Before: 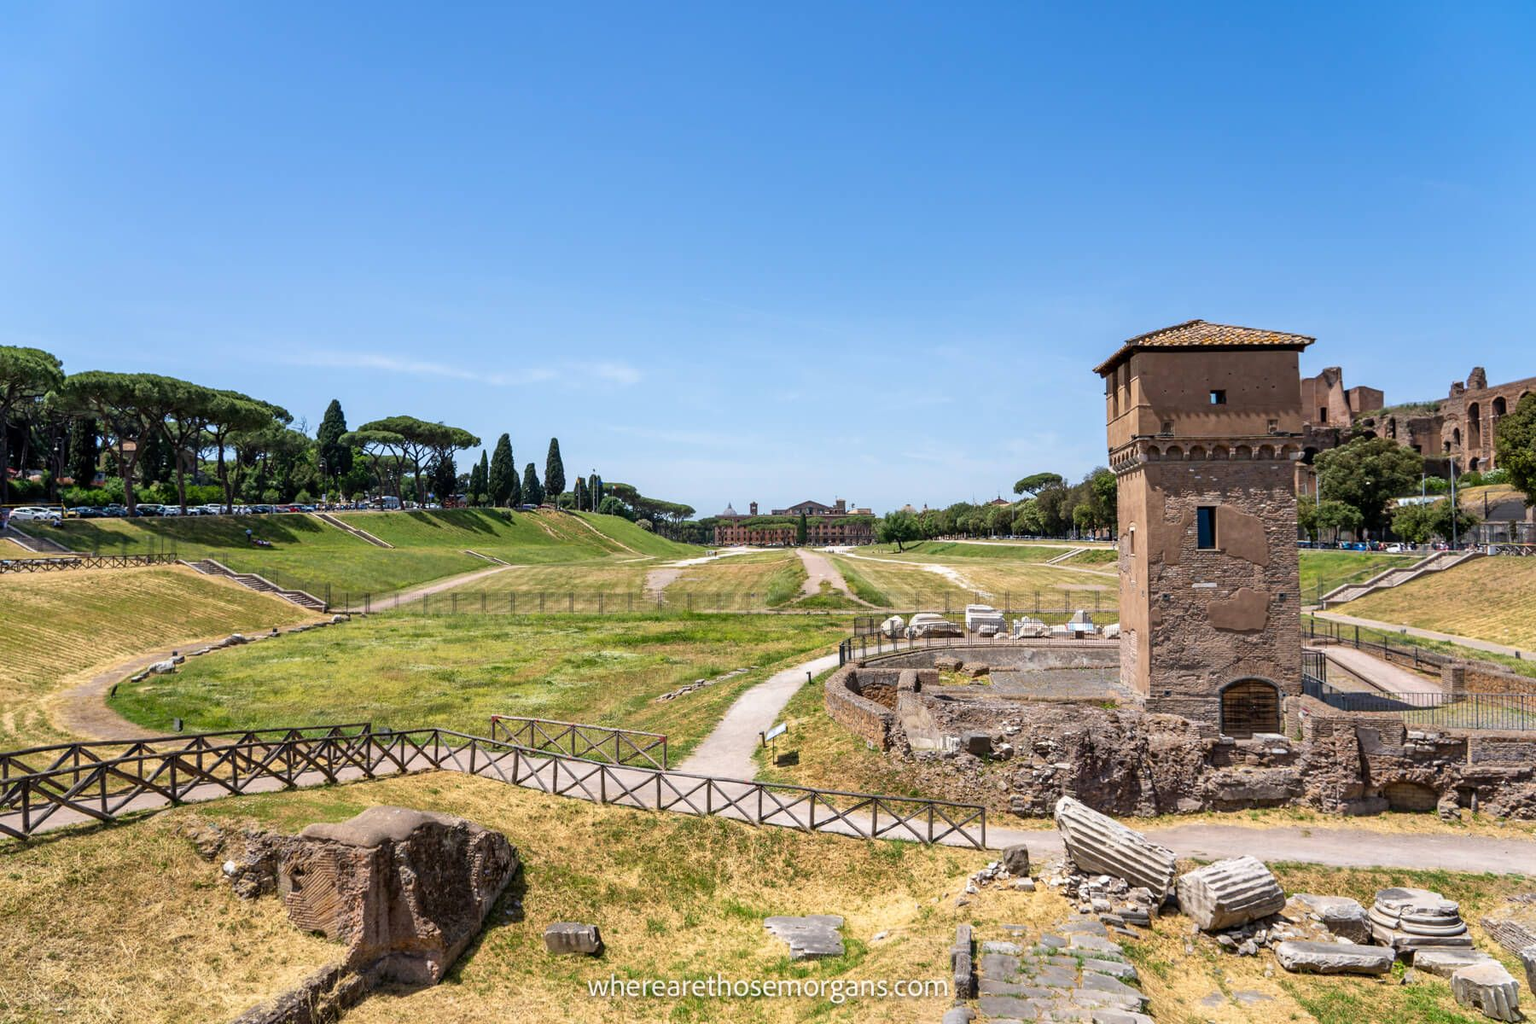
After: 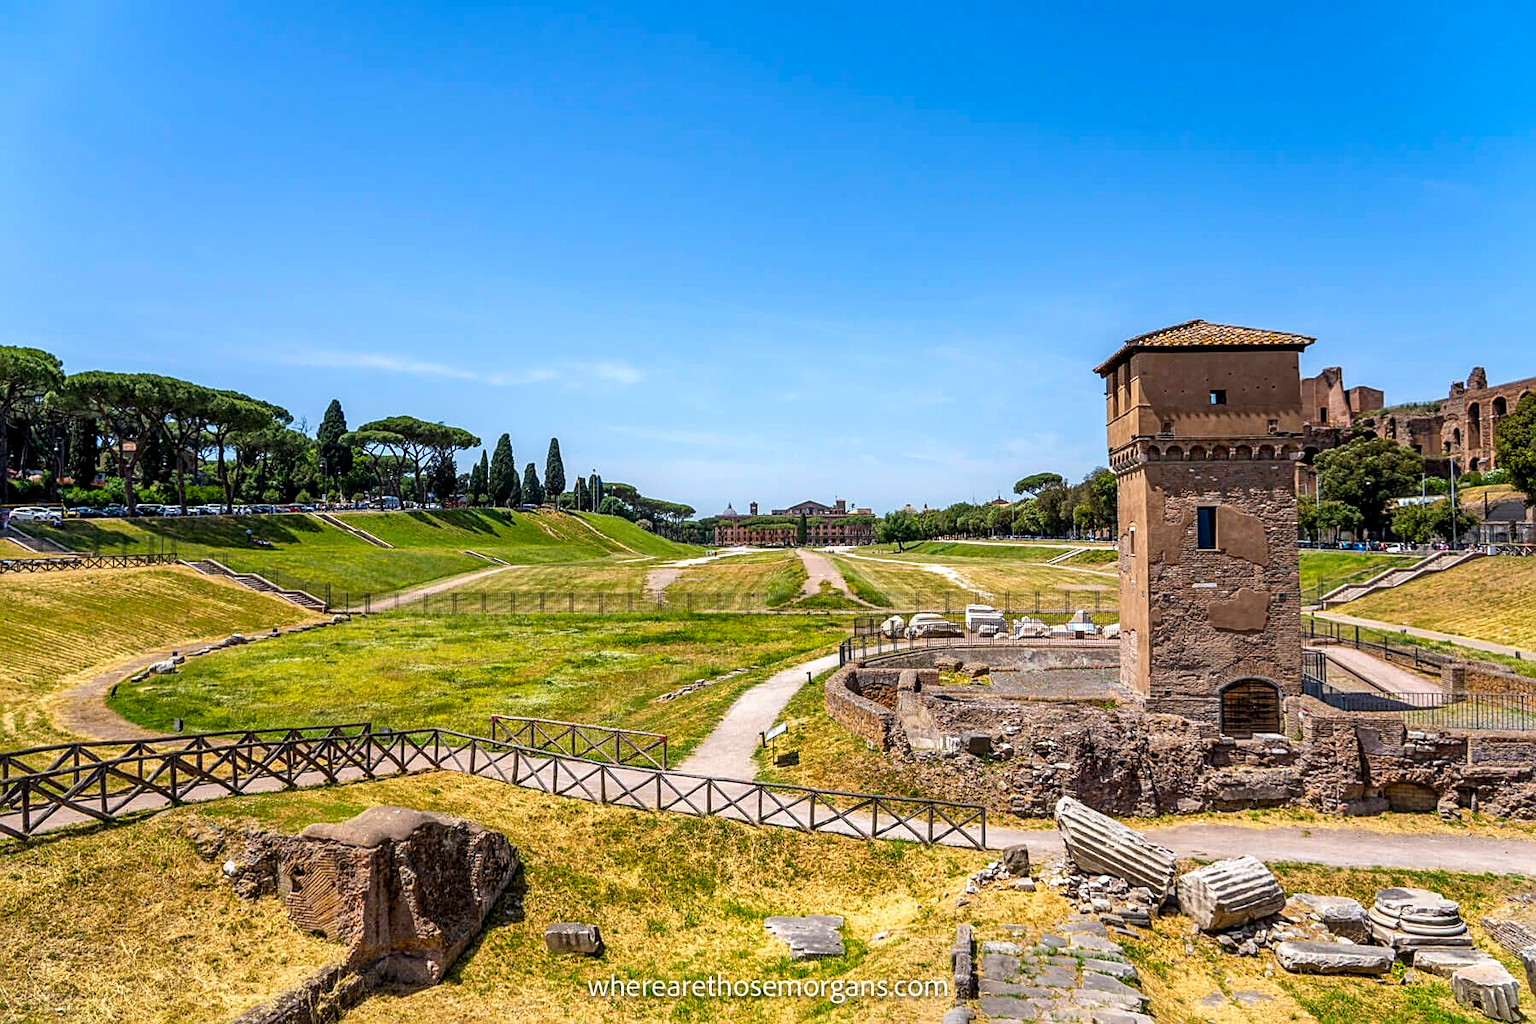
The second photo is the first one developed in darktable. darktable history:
sharpen: on, module defaults
local contrast: detail 130%
color balance rgb: perceptual saturation grading › global saturation 25%, global vibrance 20%
